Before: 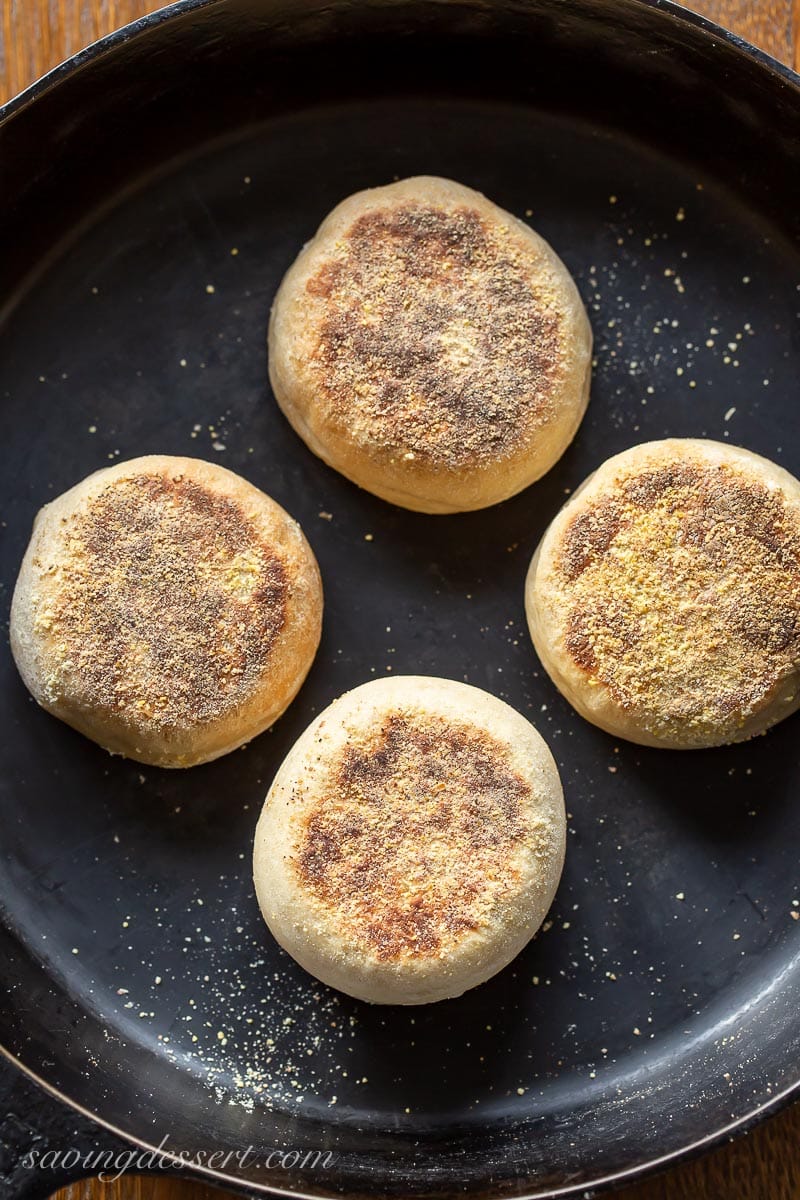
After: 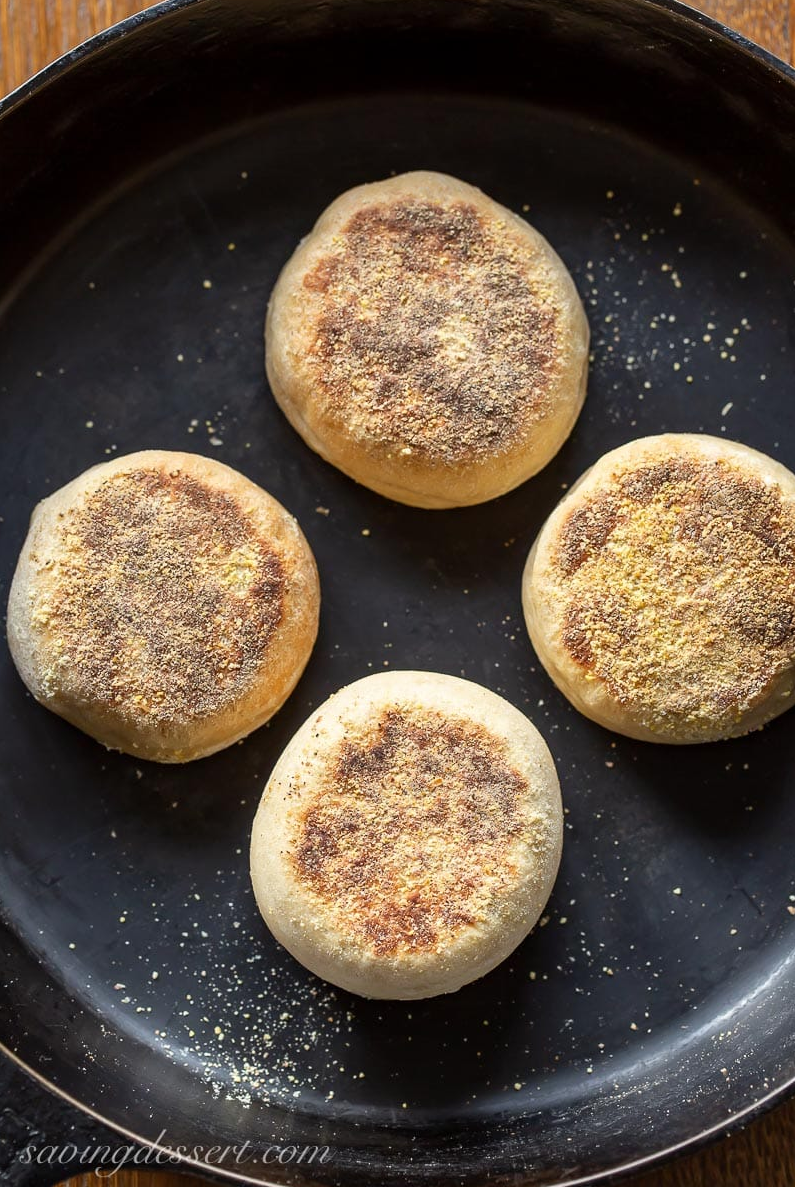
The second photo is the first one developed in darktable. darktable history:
crop: left 0.451%, top 0.484%, right 0.125%, bottom 0.542%
